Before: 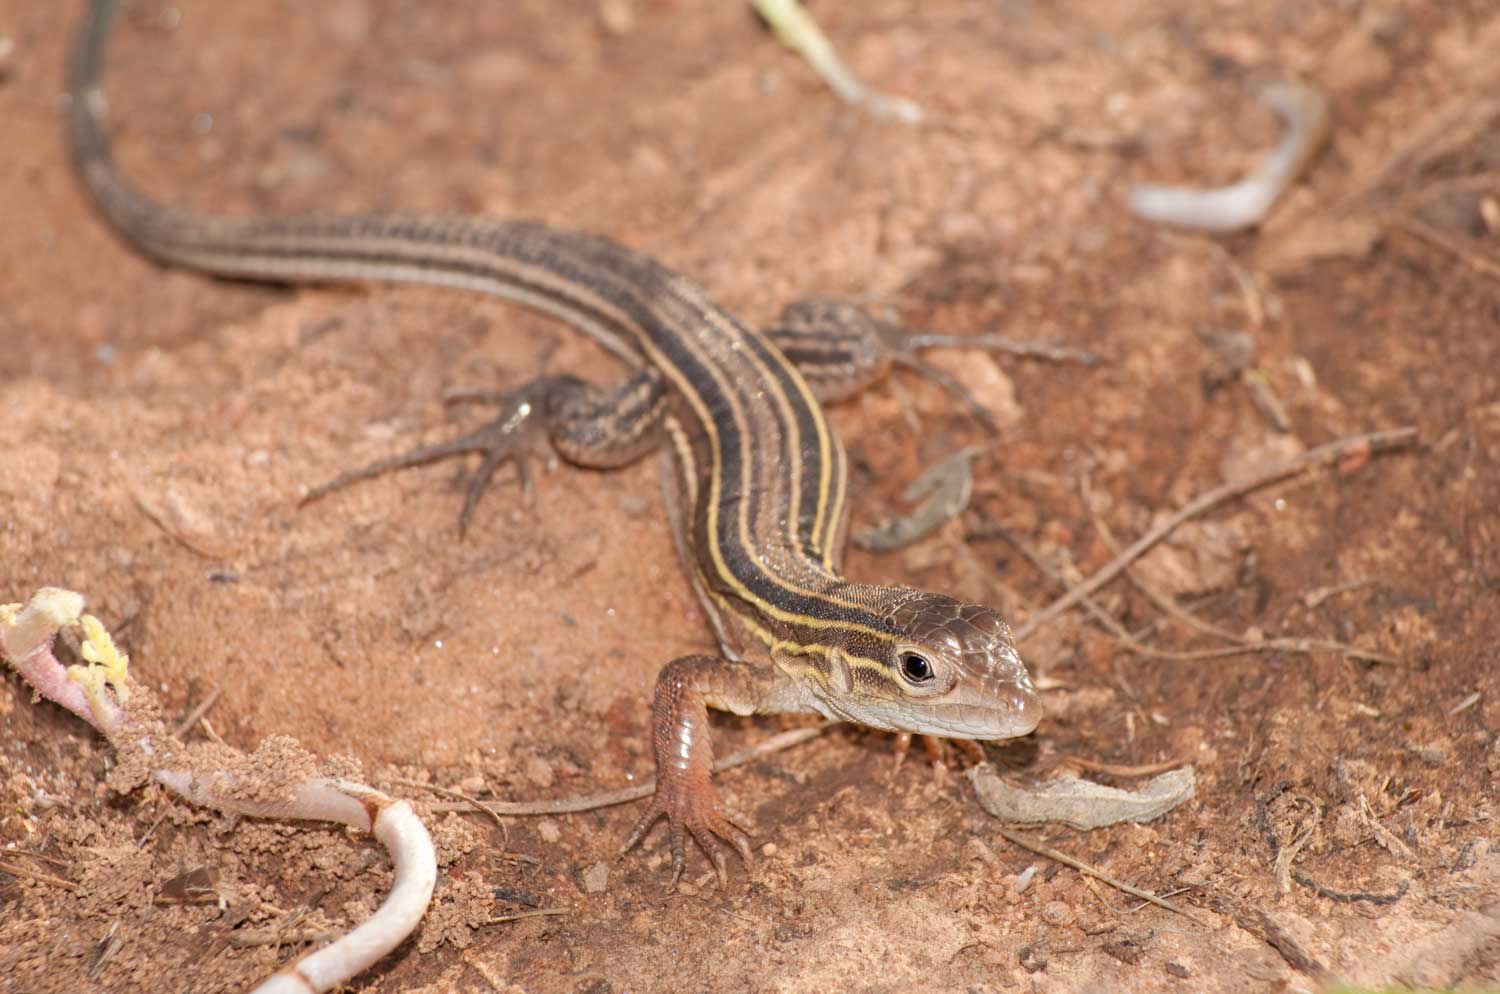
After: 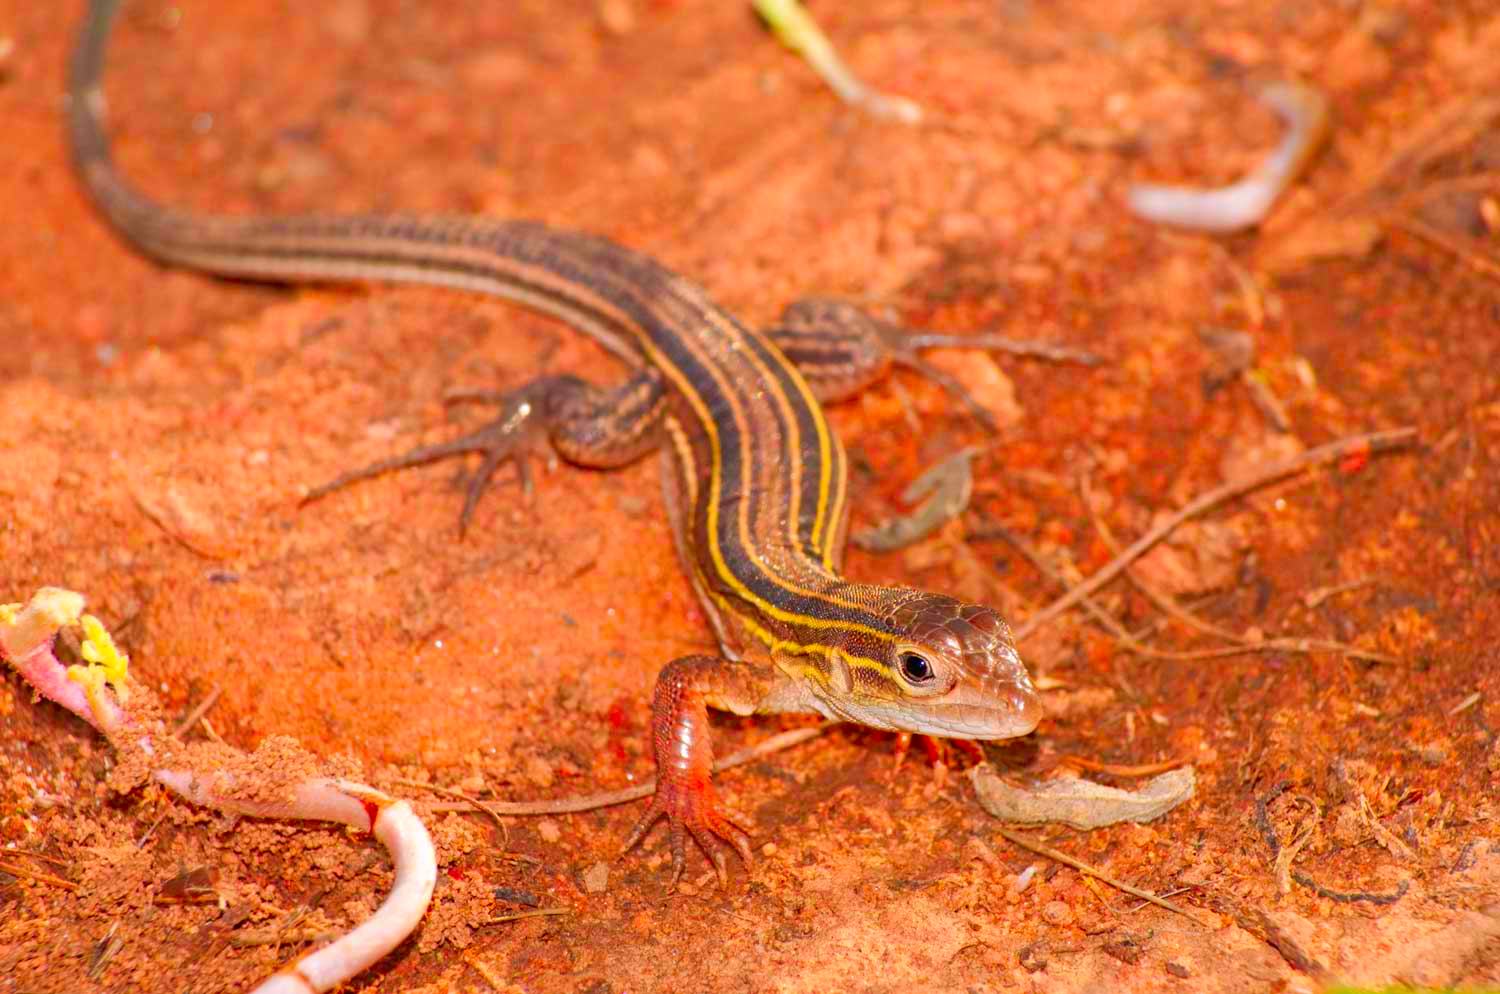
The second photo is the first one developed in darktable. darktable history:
color correction: highlights a* 1.63, highlights b* -1.72, saturation 2.45
